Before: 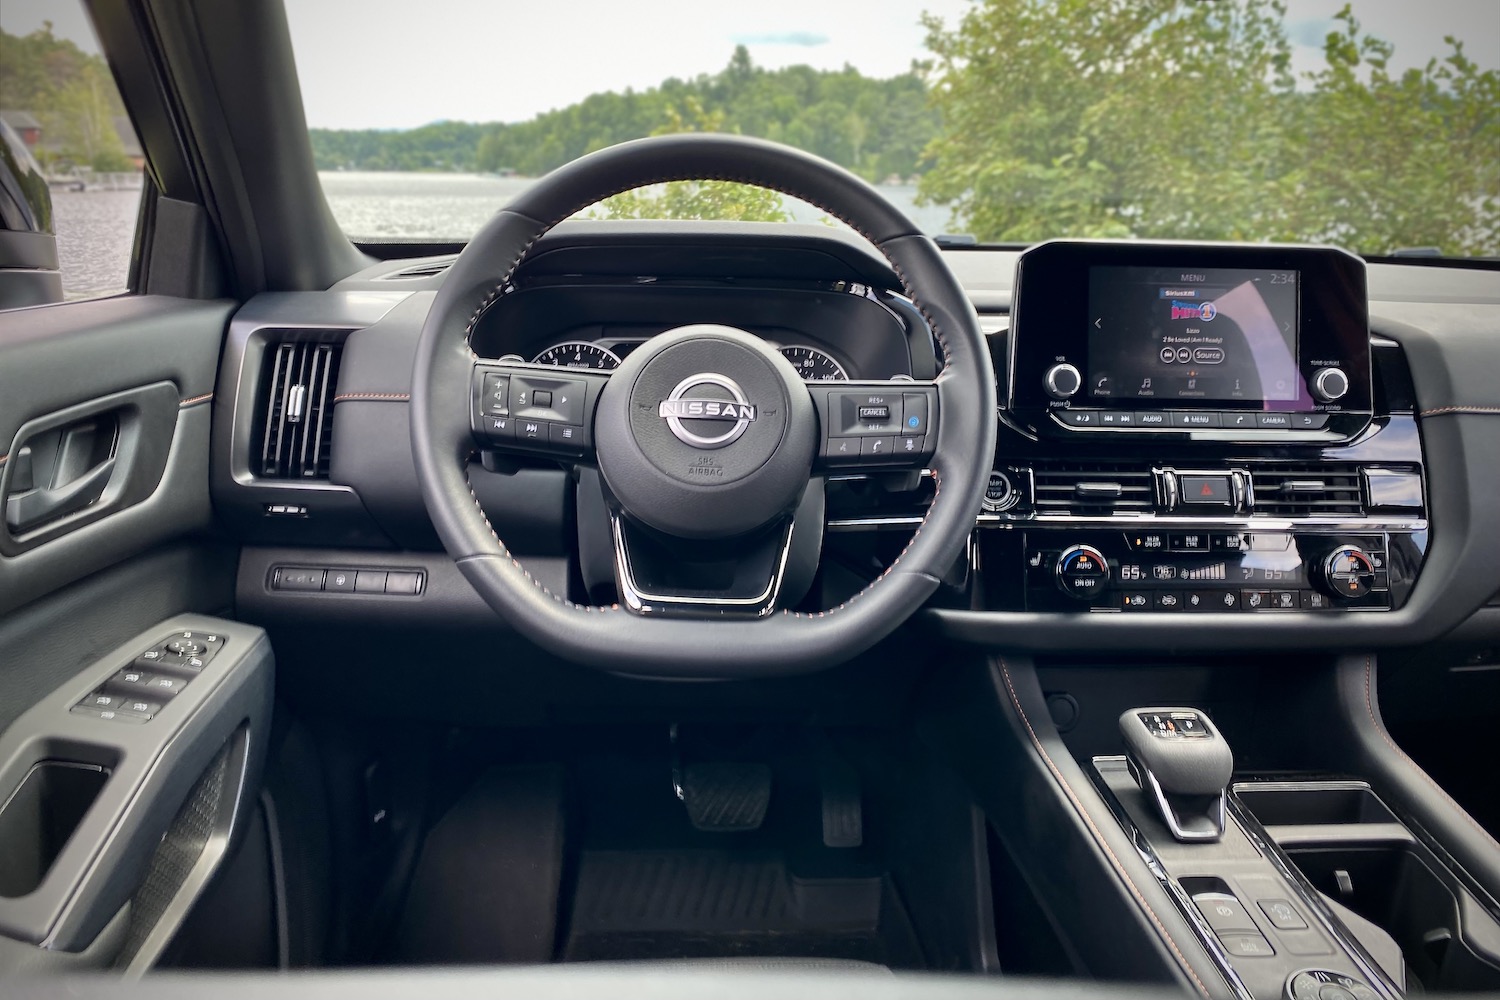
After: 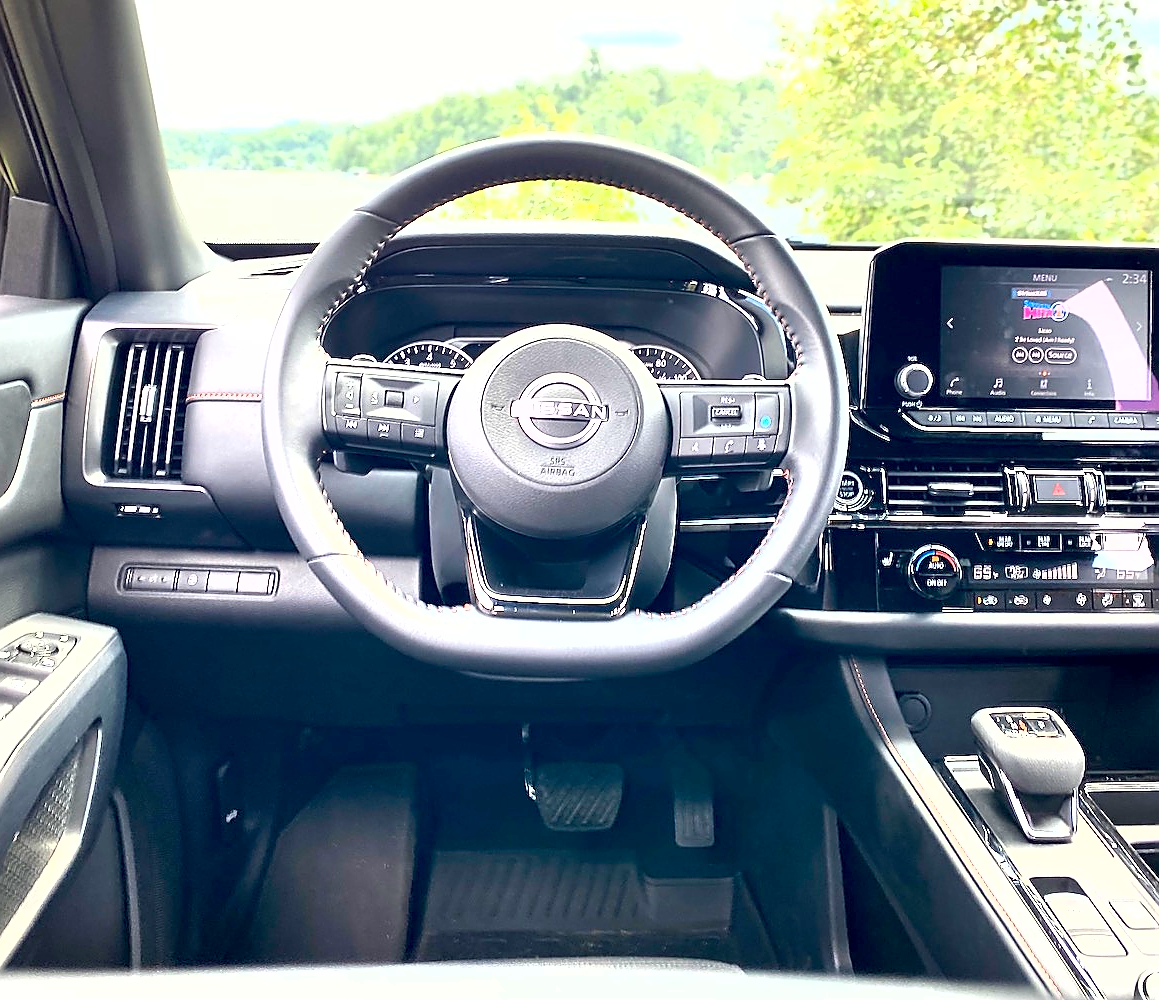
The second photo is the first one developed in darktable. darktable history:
exposure: black level correction 0.001, exposure 1.729 EV, compensate highlight preservation false
sharpen: radius 1.381, amount 1.24, threshold 0.706
crop: left 9.876%, right 12.826%
shadows and highlights: shadows 36.14, highlights -26.74, soften with gaussian
